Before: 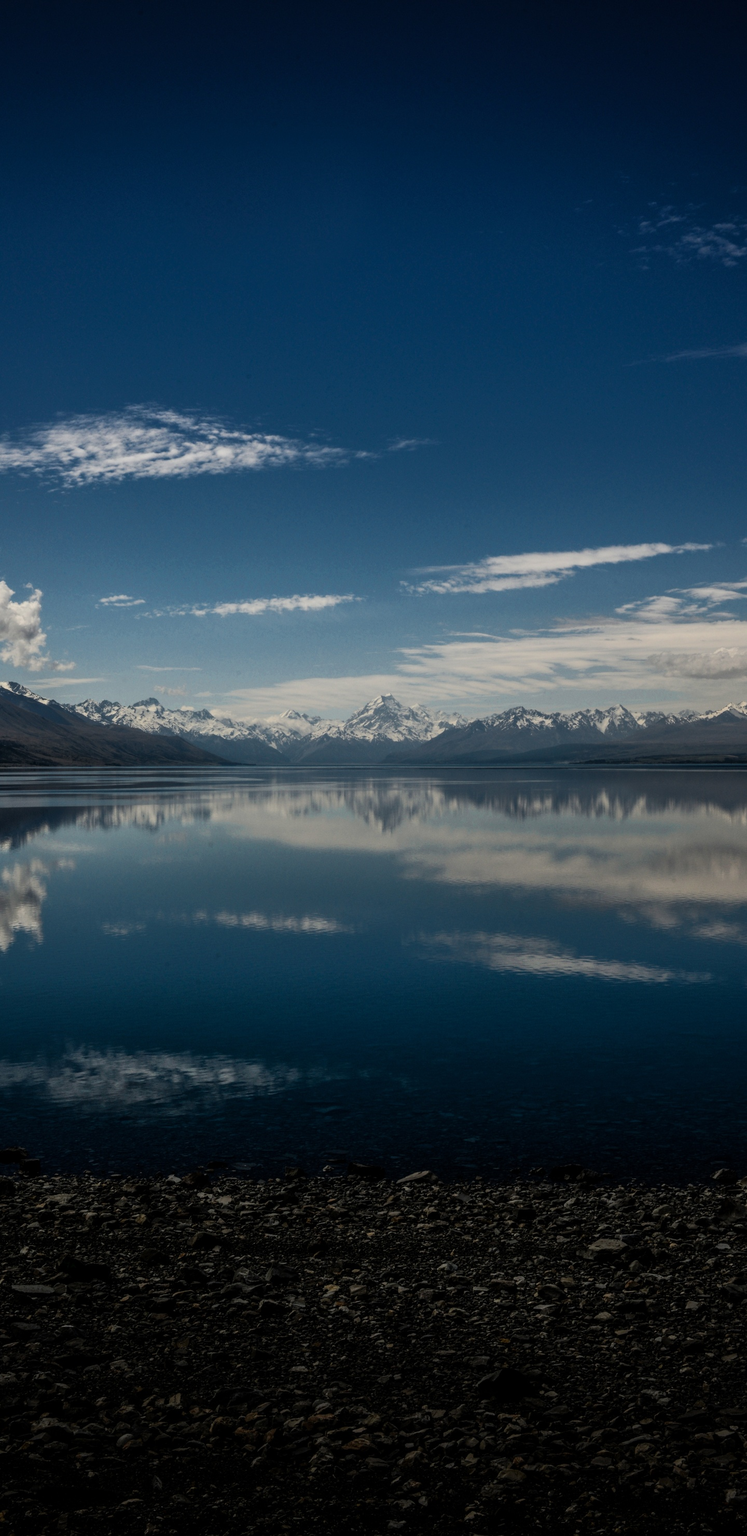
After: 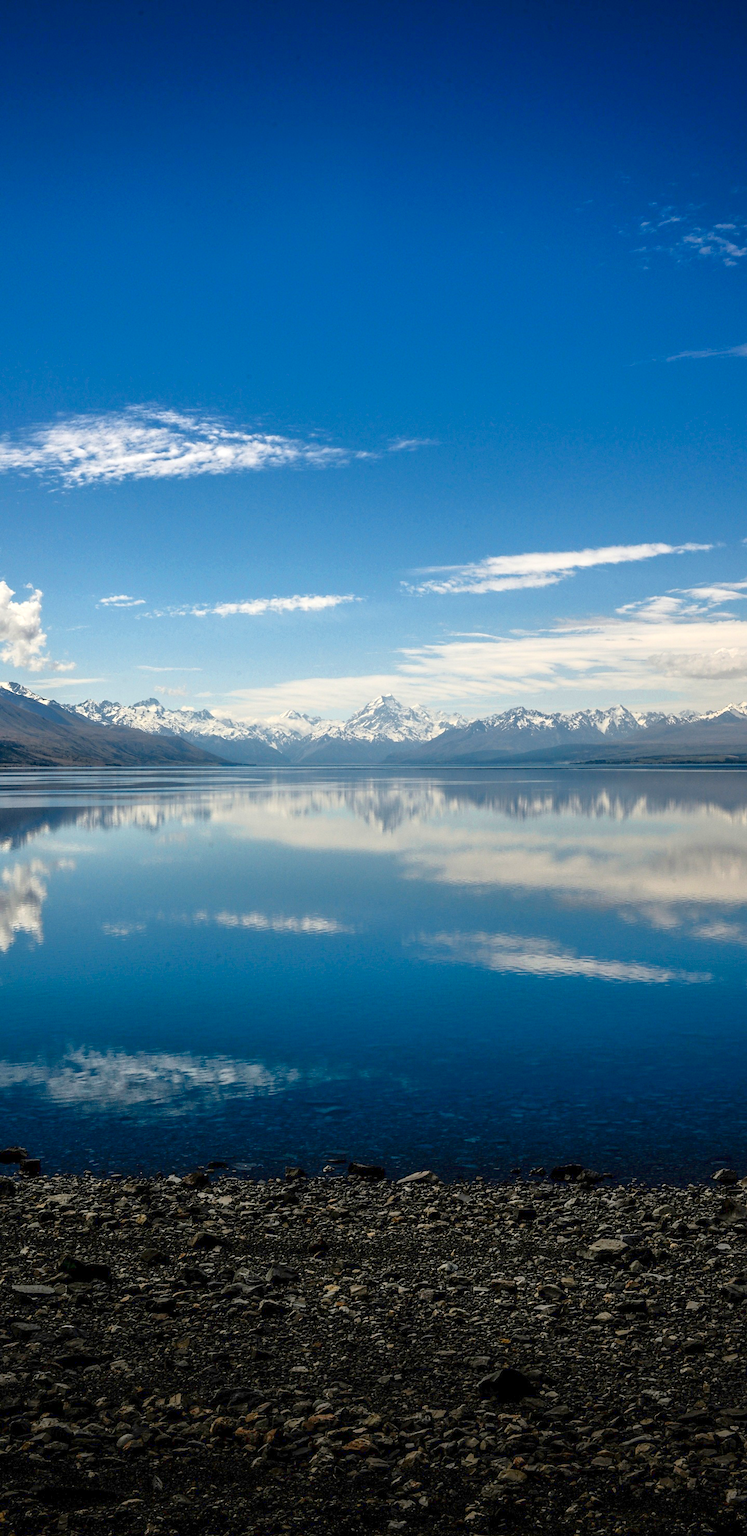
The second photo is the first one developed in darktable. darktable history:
sharpen: radius 1.874, amount 0.401, threshold 1.636
exposure: exposure 0.611 EV, compensate highlight preservation false
levels: levels [0, 0.397, 0.955]
